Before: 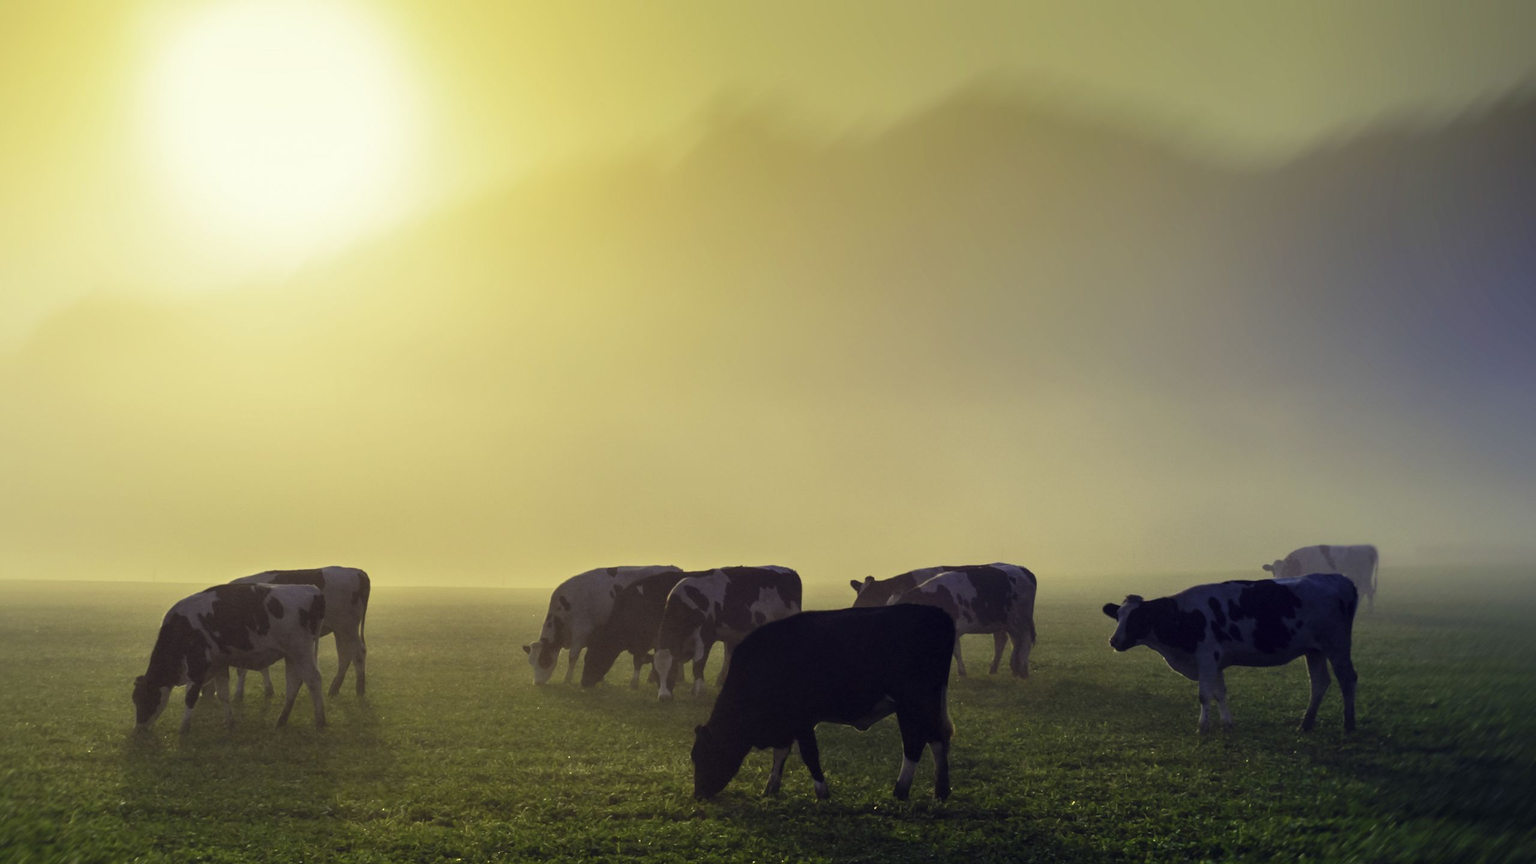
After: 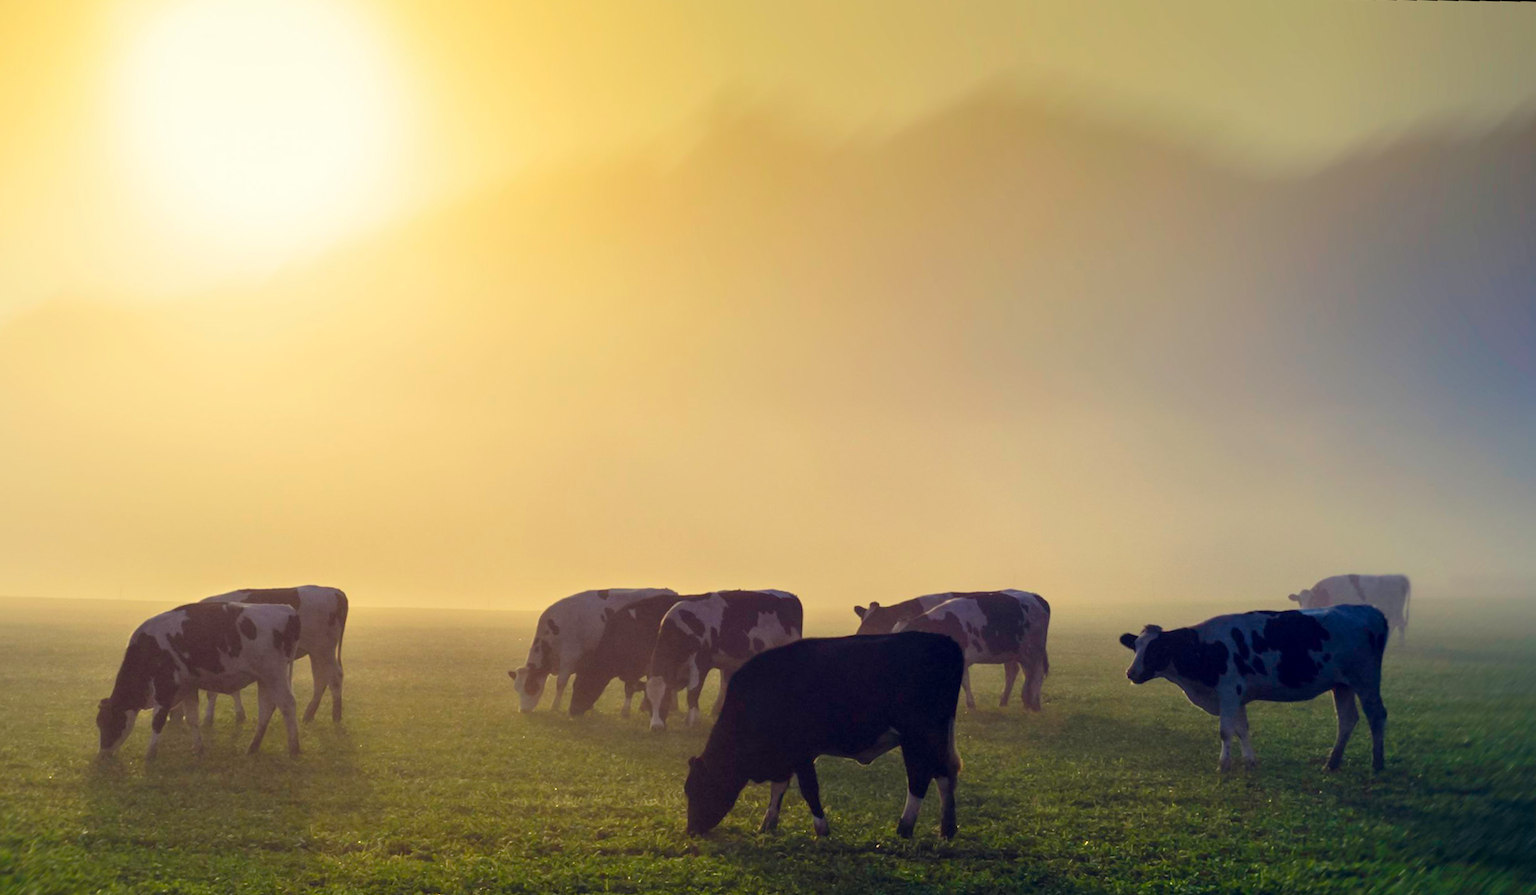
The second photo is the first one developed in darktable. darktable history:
rotate and perspective: rotation -1.75°, automatic cropping off
crop and rotate: angle -2.38°
